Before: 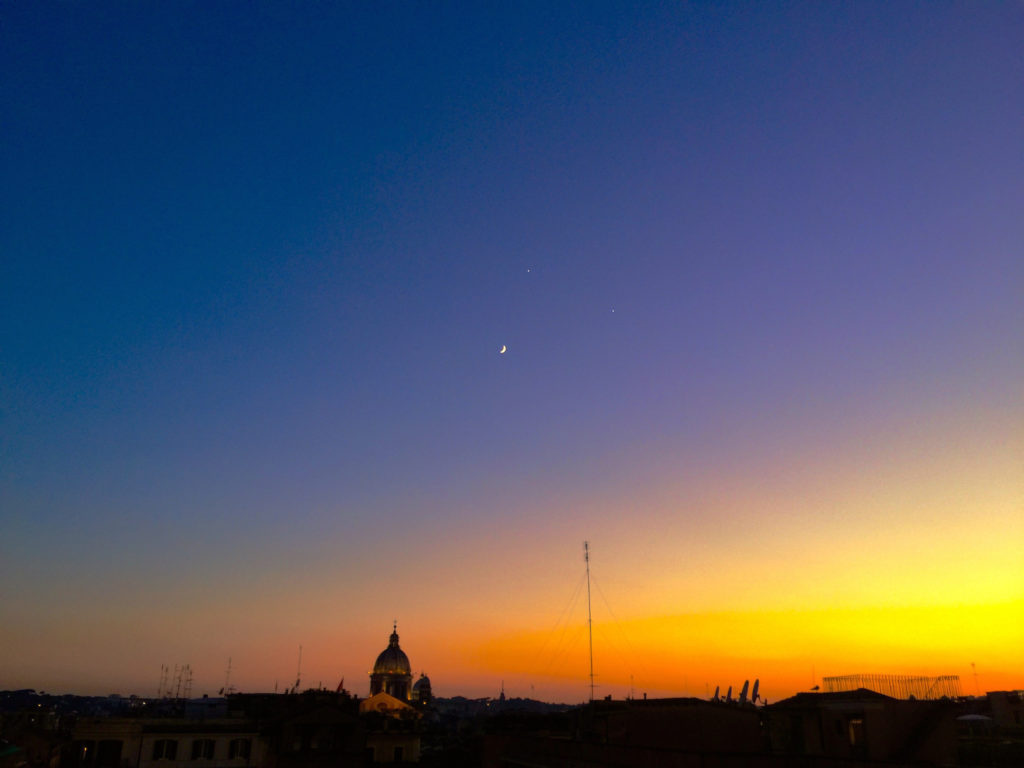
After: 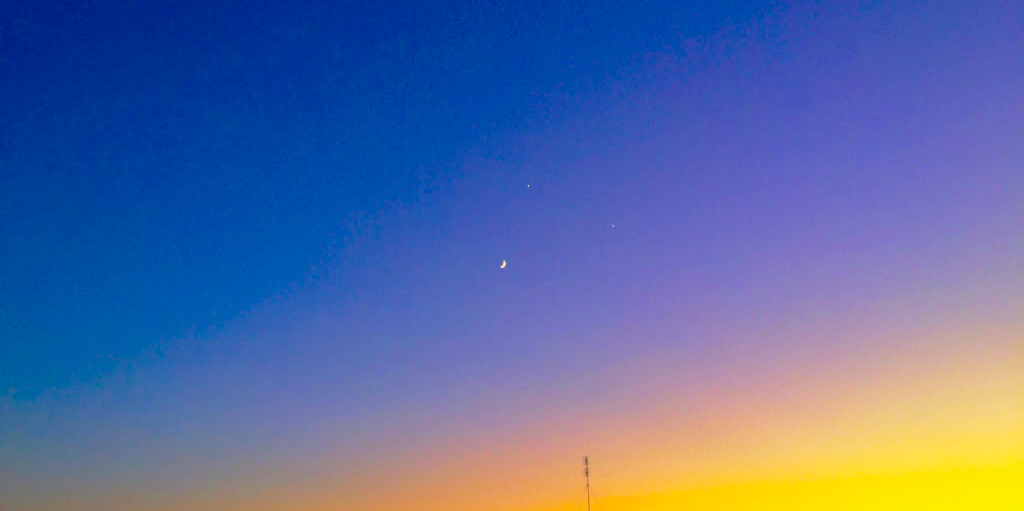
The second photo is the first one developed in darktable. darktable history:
color balance rgb: global offset › luminance 0.739%, perceptual saturation grading › global saturation 35.751%, perceptual saturation grading › shadows 35.864%, global vibrance 18.292%
crop: top 11.164%, bottom 22.195%
tone curve: curves: ch0 [(0, 0.022) (0.114, 0.088) (0.282, 0.316) (0.446, 0.511) (0.613, 0.693) (0.786, 0.843) (0.999, 0.949)]; ch1 [(0, 0) (0.395, 0.343) (0.463, 0.427) (0.486, 0.474) (0.503, 0.5) (0.535, 0.522) (0.555, 0.546) (0.594, 0.614) (0.755, 0.793) (1, 1)]; ch2 [(0, 0) (0.369, 0.388) (0.449, 0.431) (0.501, 0.5) (0.528, 0.517) (0.561, 0.59) (0.612, 0.646) (0.697, 0.721) (1, 1)], preserve colors none
